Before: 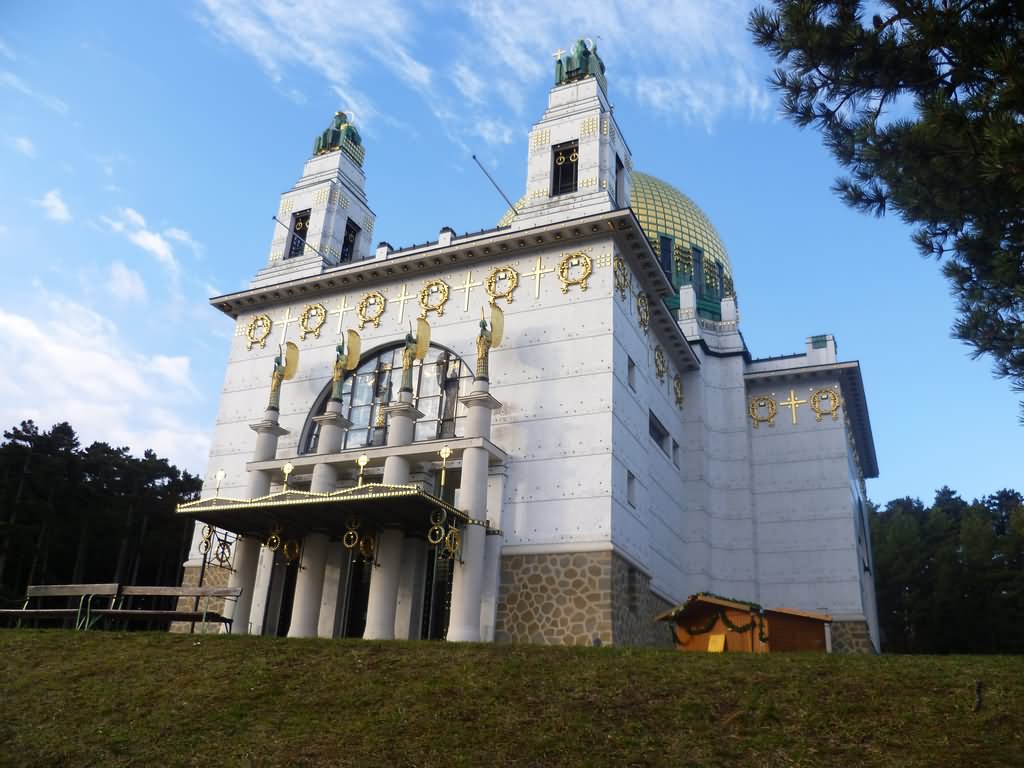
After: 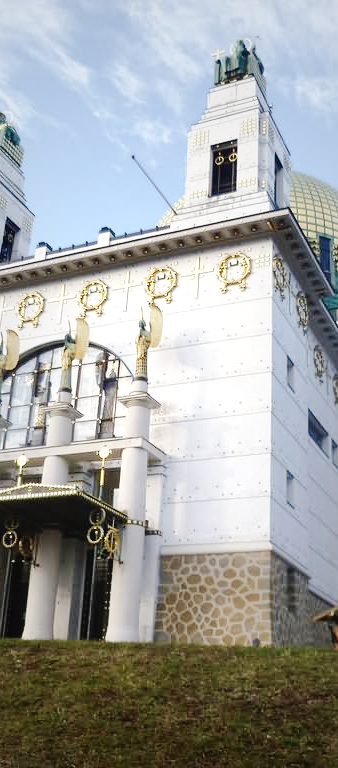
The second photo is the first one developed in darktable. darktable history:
exposure: black level correction 0, exposure 1 EV, compensate highlight preservation false
shadows and highlights: shadows -88.13, highlights -35.97, soften with gaussian
tone curve: curves: ch0 [(0, 0.022) (0.114, 0.083) (0.281, 0.315) (0.447, 0.557) (0.588, 0.711) (0.786, 0.839) (0.999, 0.949)]; ch1 [(0, 0) (0.389, 0.352) (0.458, 0.433) (0.486, 0.474) (0.509, 0.505) (0.535, 0.53) (0.555, 0.557) (0.586, 0.622) (0.677, 0.724) (1, 1)]; ch2 [(0, 0) (0.369, 0.388) (0.449, 0.431) (0.501, 0.5) (0.528, 0.52) (0.561, 0.59) (0.697, 0.721) (1, 1)], preserve colors none
crop: left 33.373%, right 33.547%
vignetting: fall-off start 17.64%, fall-off radius 137.63%, width/height ratio 0.618, shape 0.583, unbound false
